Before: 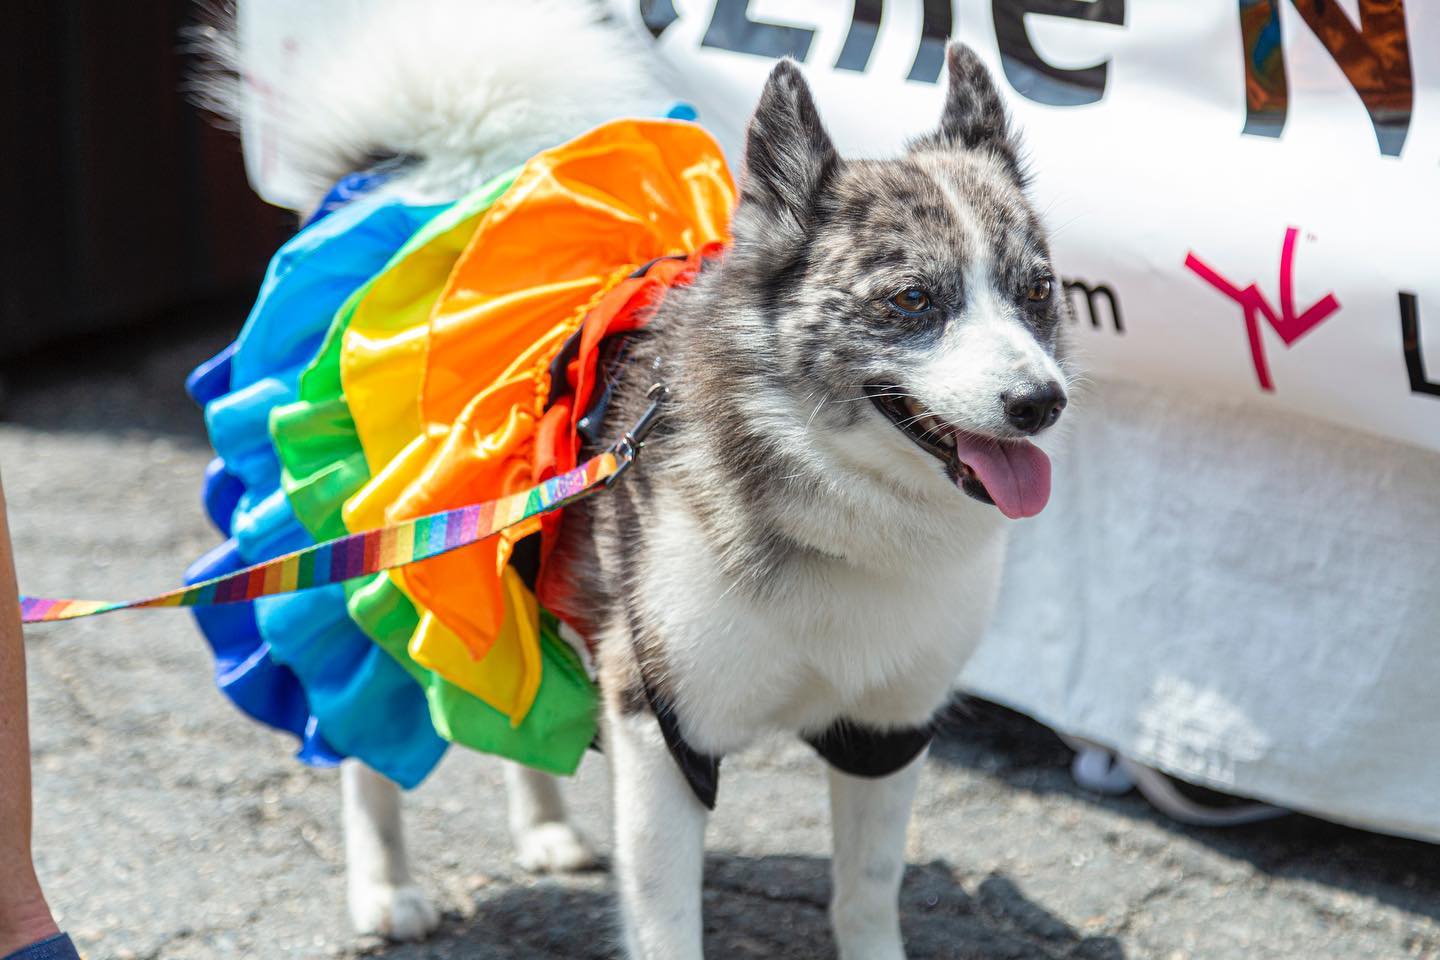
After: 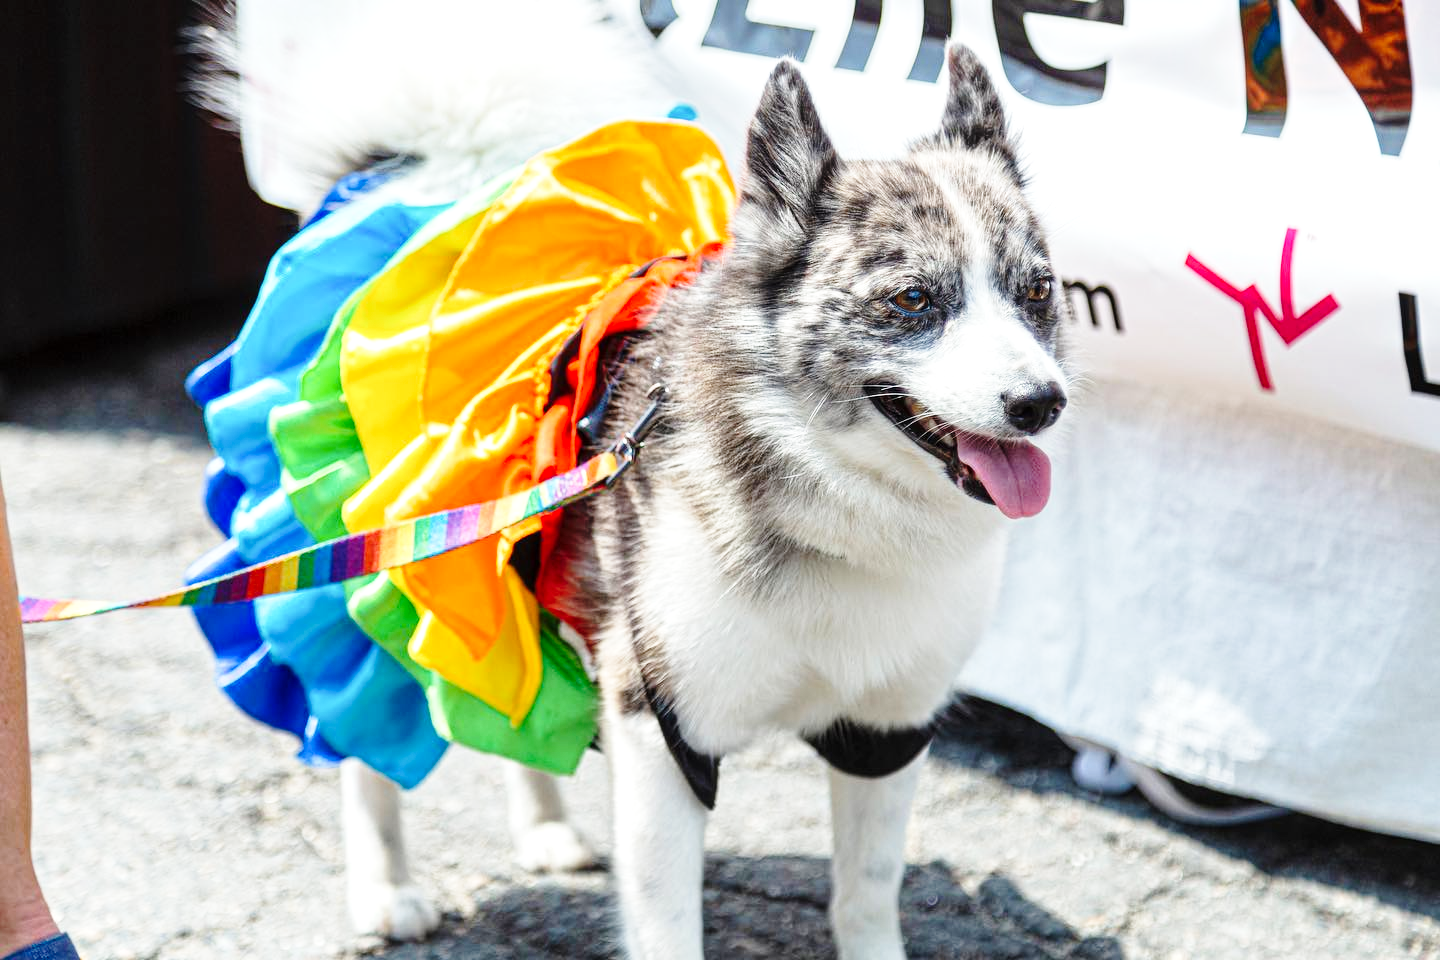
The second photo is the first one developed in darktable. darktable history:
base curve: curves: ch0 [(0, 0) (0.028, 0.03) (0.121, 0.232) (0.46, 0.748) (0.859, 0.968) (1, 1)], preserve colors none
local contrast: highlights 103%, shadows 98%, detail 119%, midtone range 0.2
